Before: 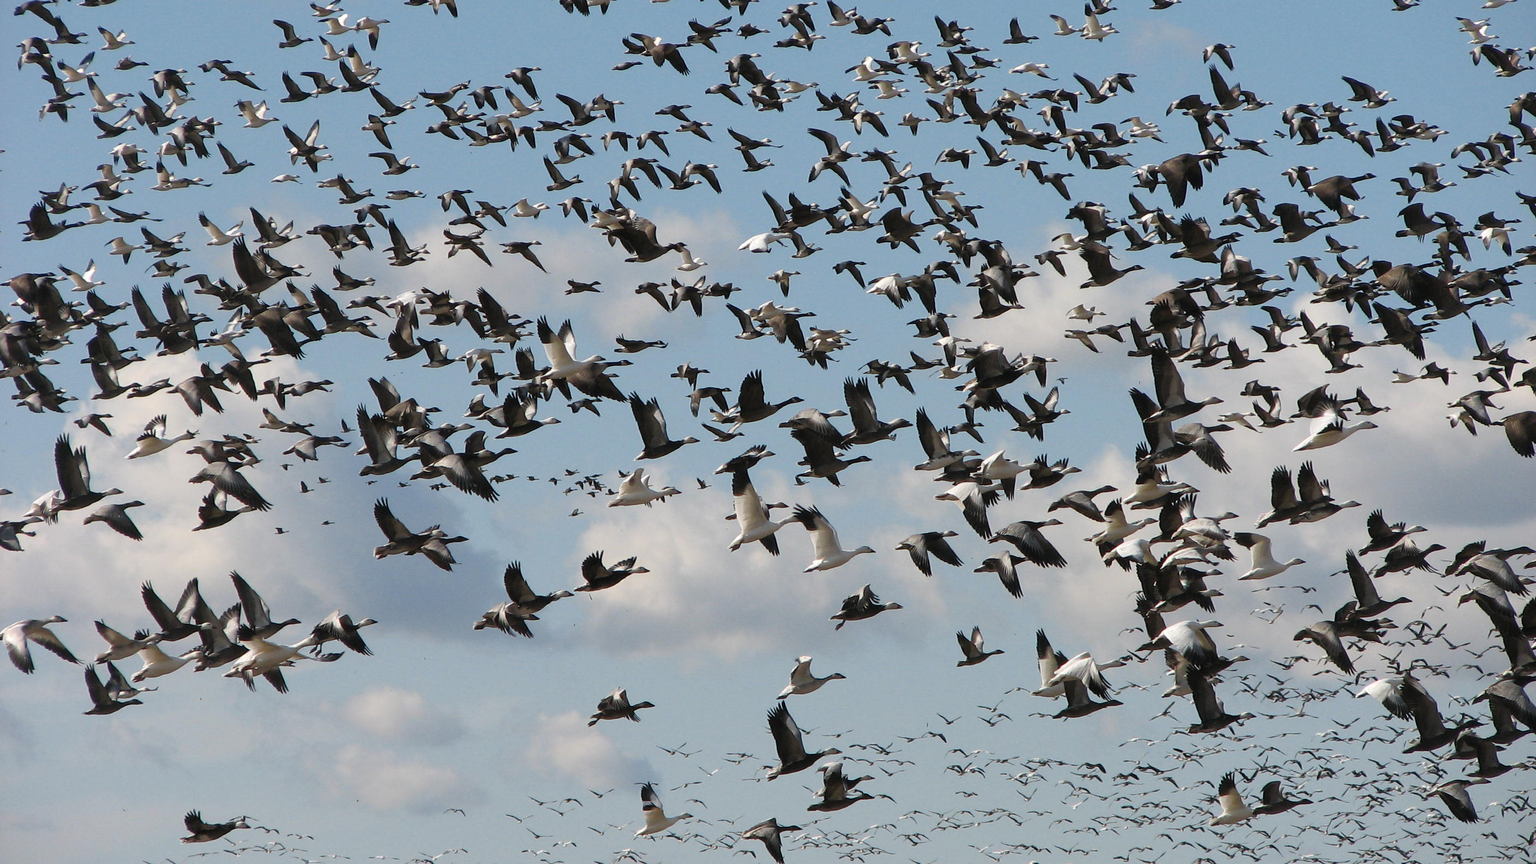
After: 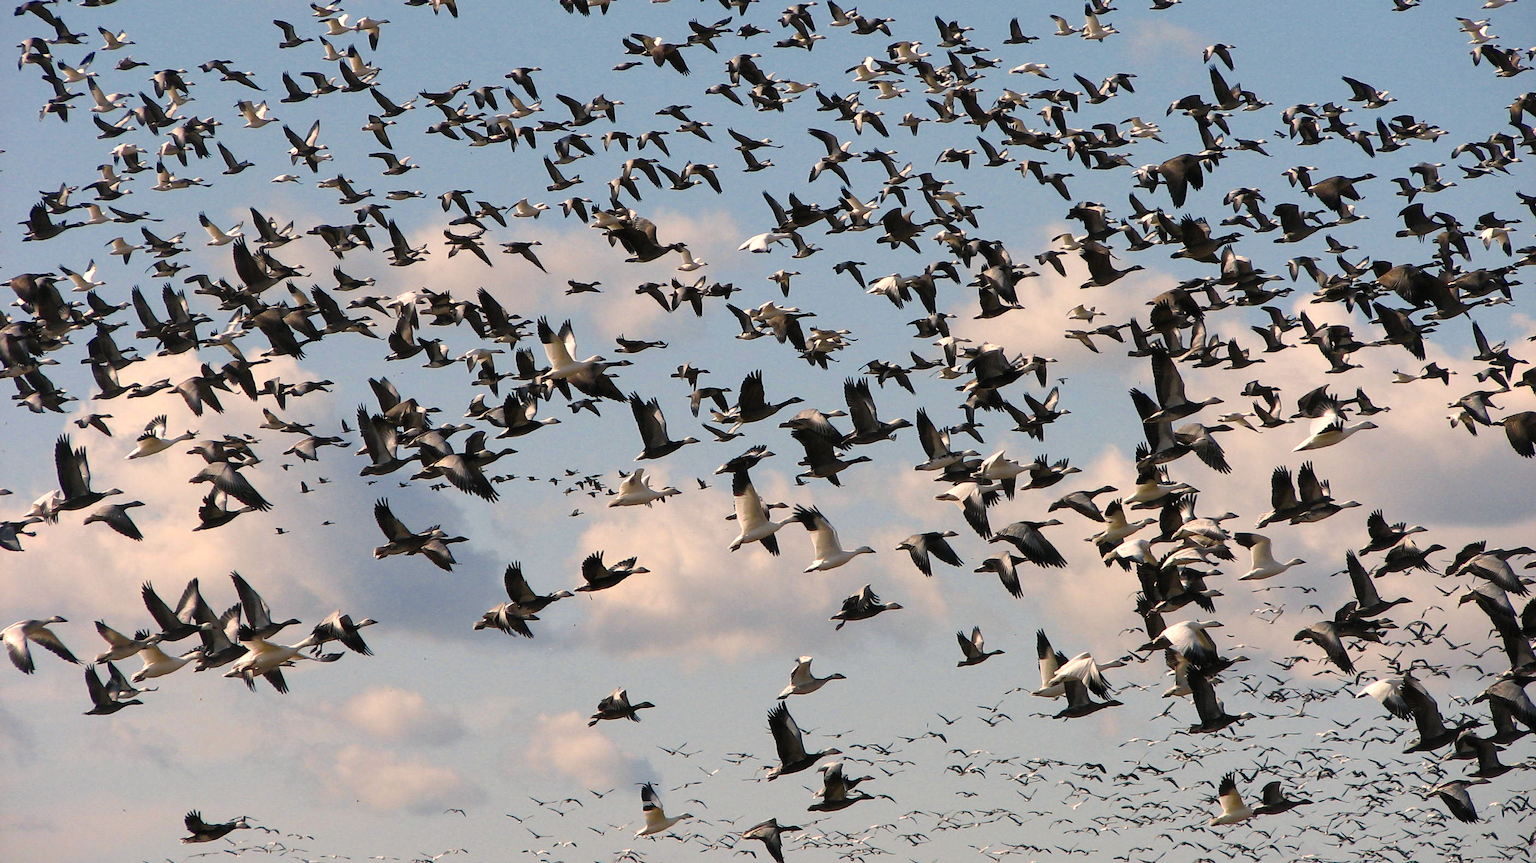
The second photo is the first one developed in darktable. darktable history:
color balance rgb: highlights gain › chroma 3.869%, highlights gain › hue 57.68°, perceptual saturation grading › global saturation 25.402%, global vibrance 6.496%, contrast 12.99%, saturation formula JzAzBz (2021)
local contrast: mode bilateral grid, contrast 11, coarseness 25, detail 115%, midtone range 0.2
